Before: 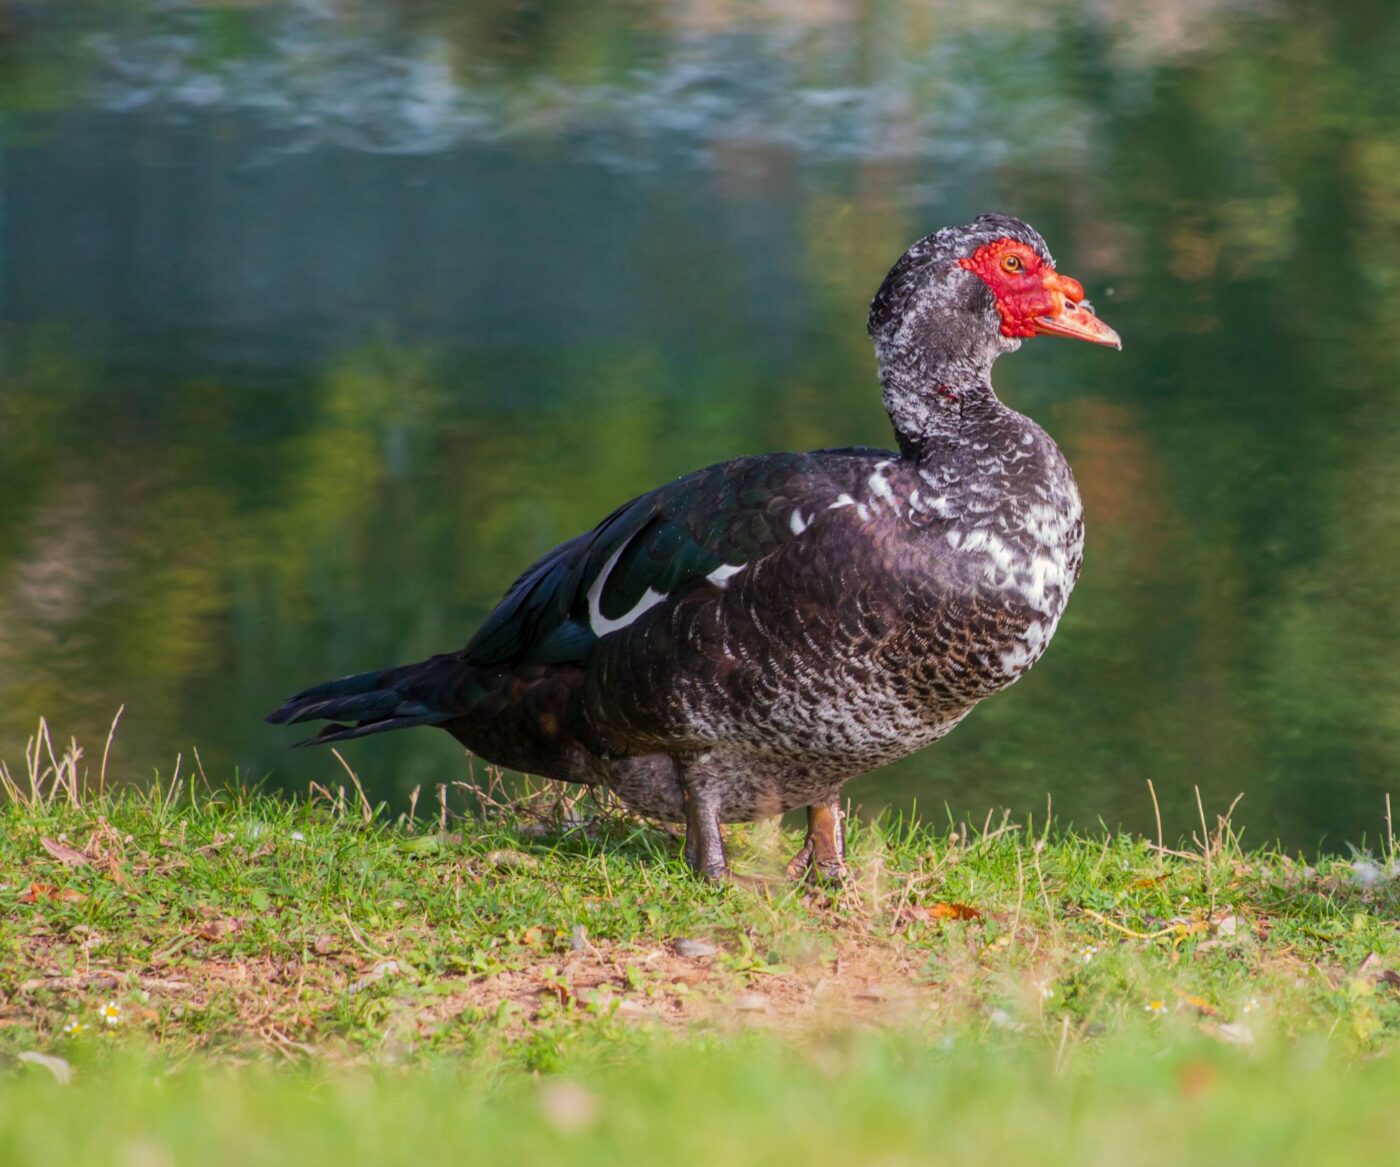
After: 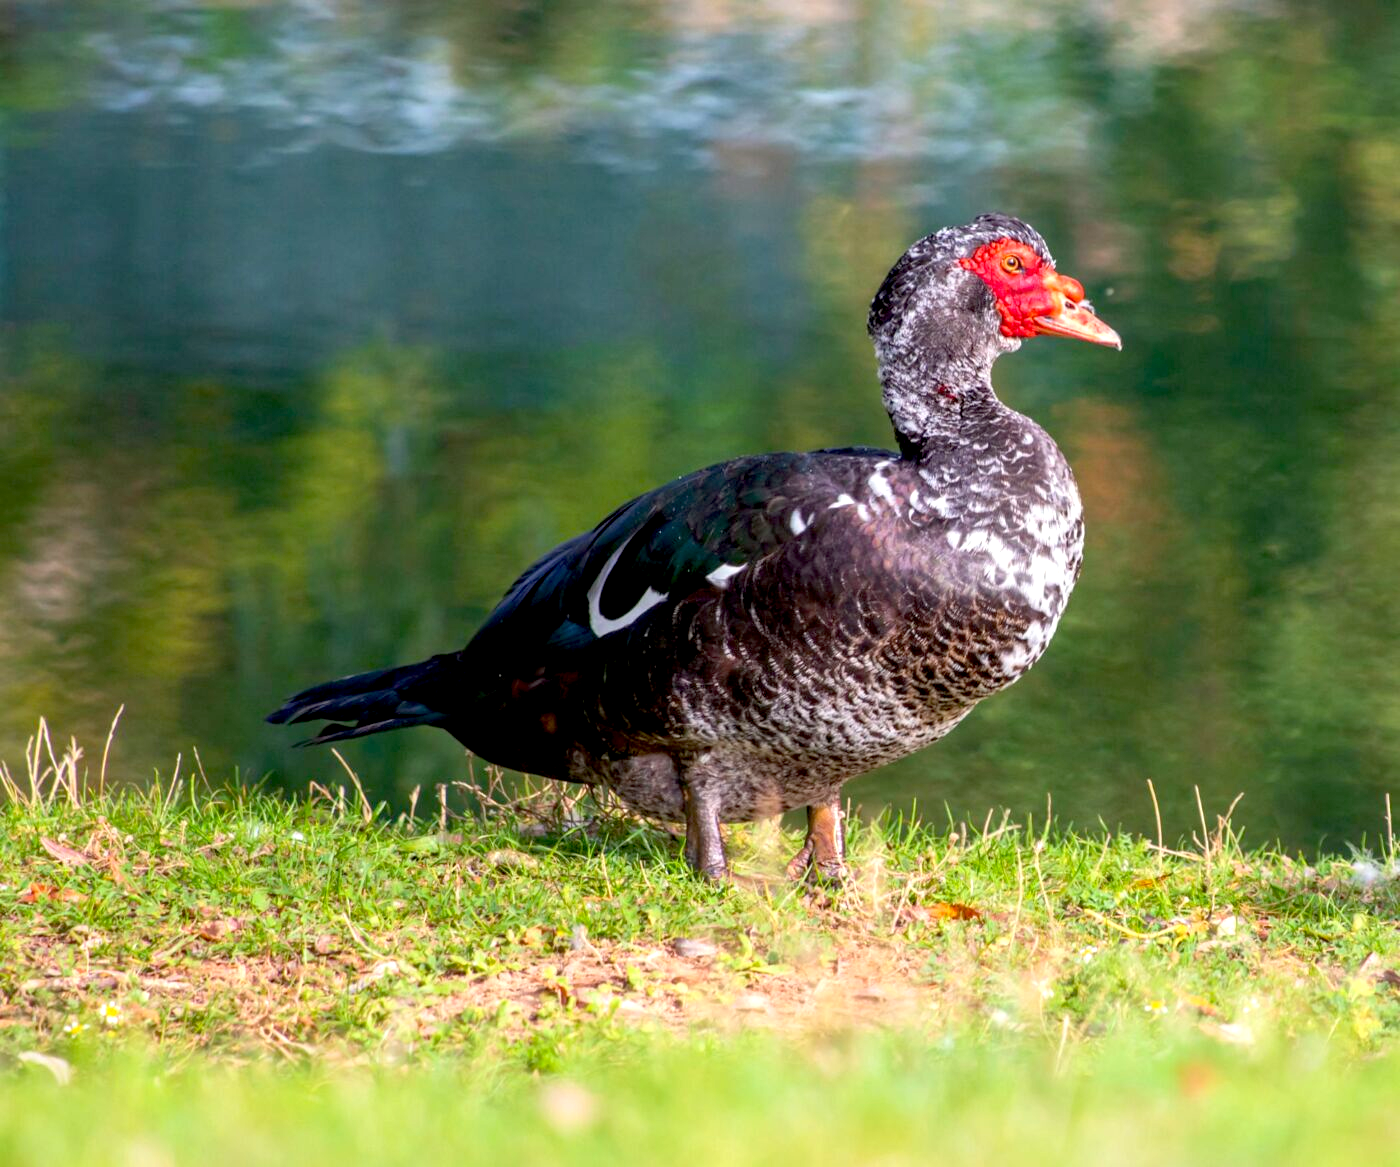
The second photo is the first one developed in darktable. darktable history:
exposure: black level correction 0.012, exposure 0.701 EV, compensate exposure bias true, compensate highlight preservation false
